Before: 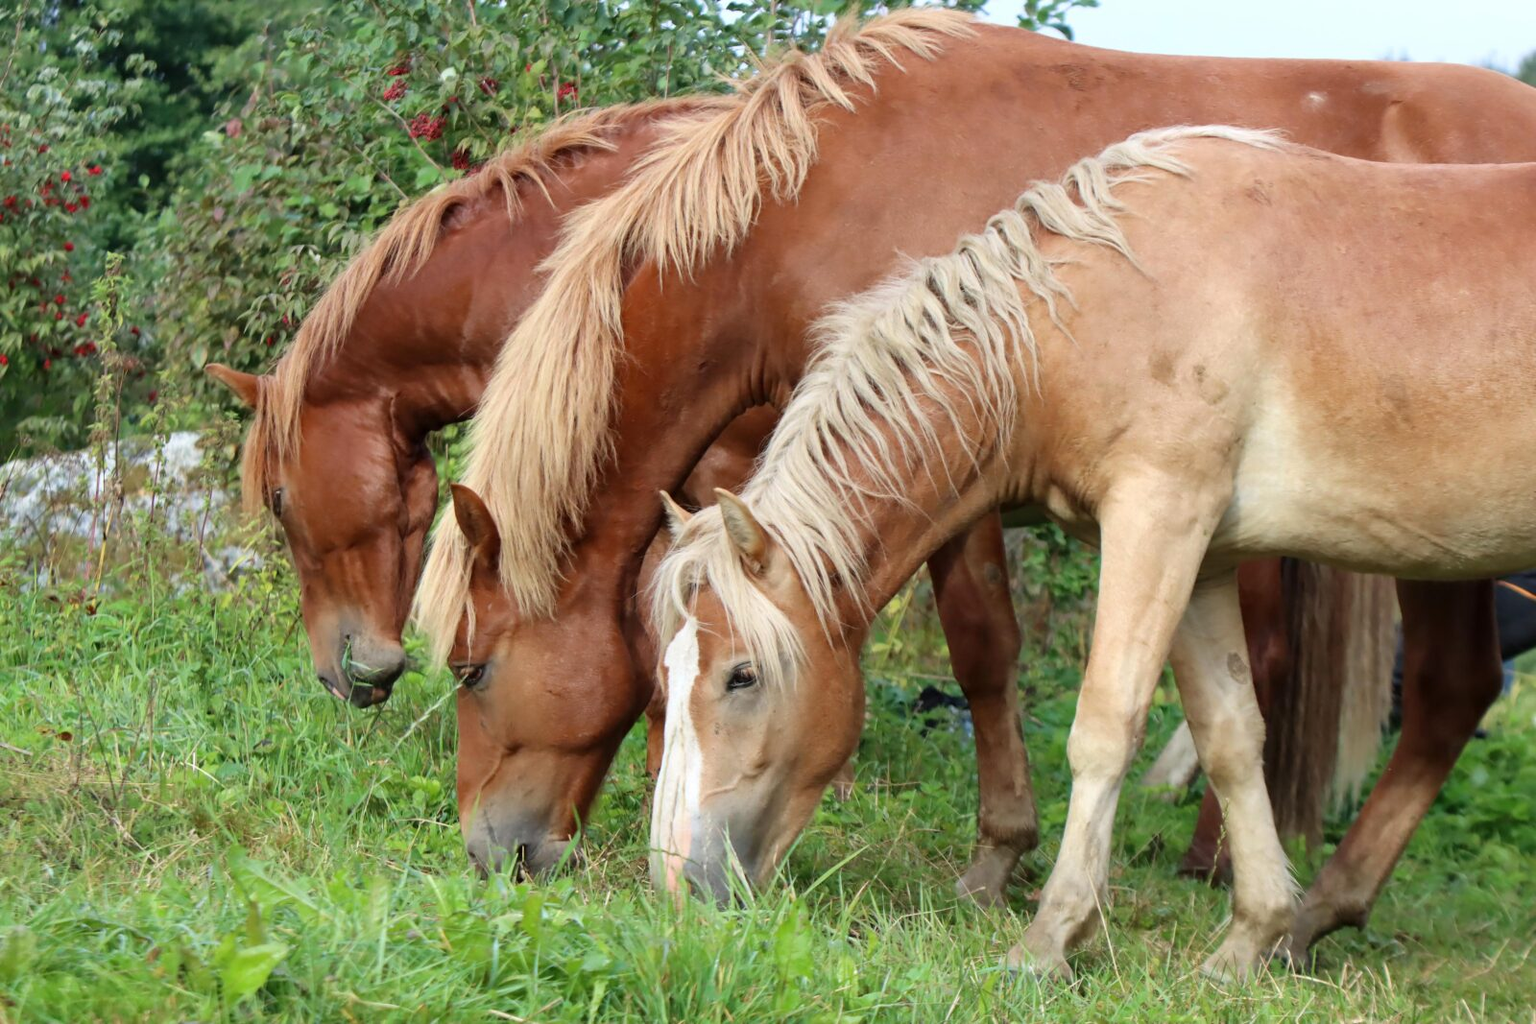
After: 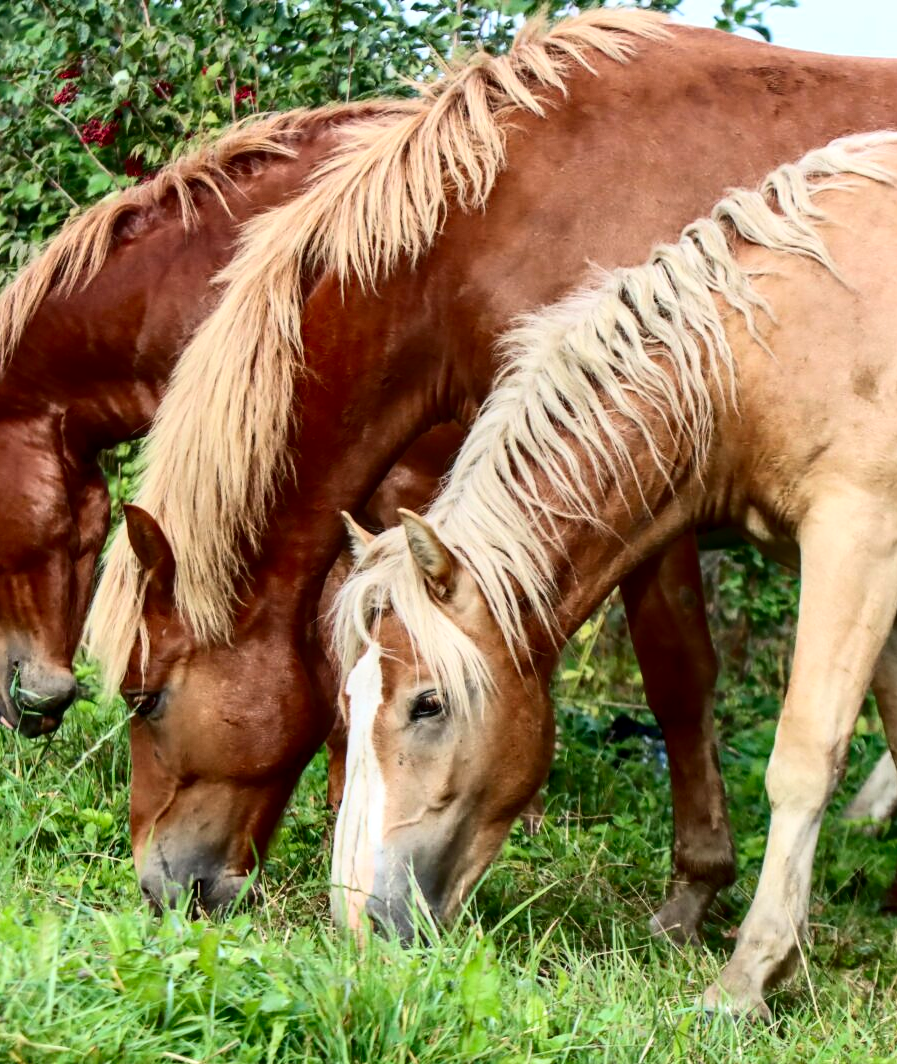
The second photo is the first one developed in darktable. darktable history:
local contrast: on, module defaults
contrast brightness saturation: contrast 0.32, brightness -0.08, saturation 0.17
crop: left 21.674%, right 22.086%
